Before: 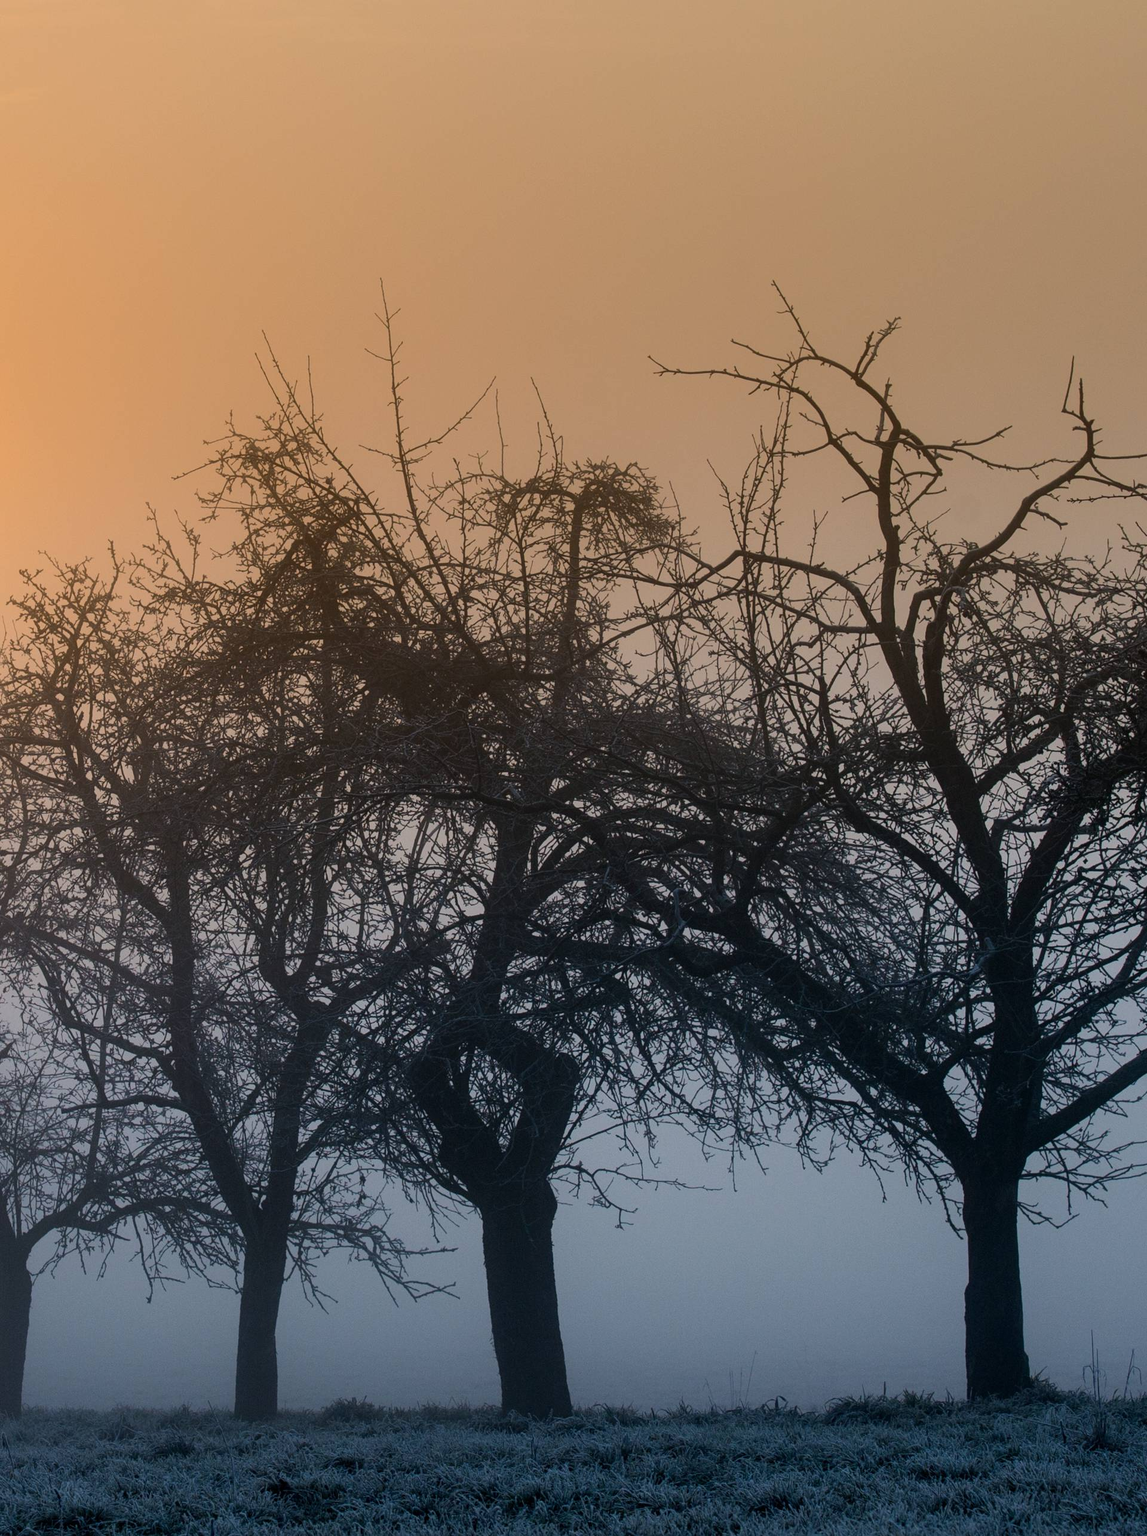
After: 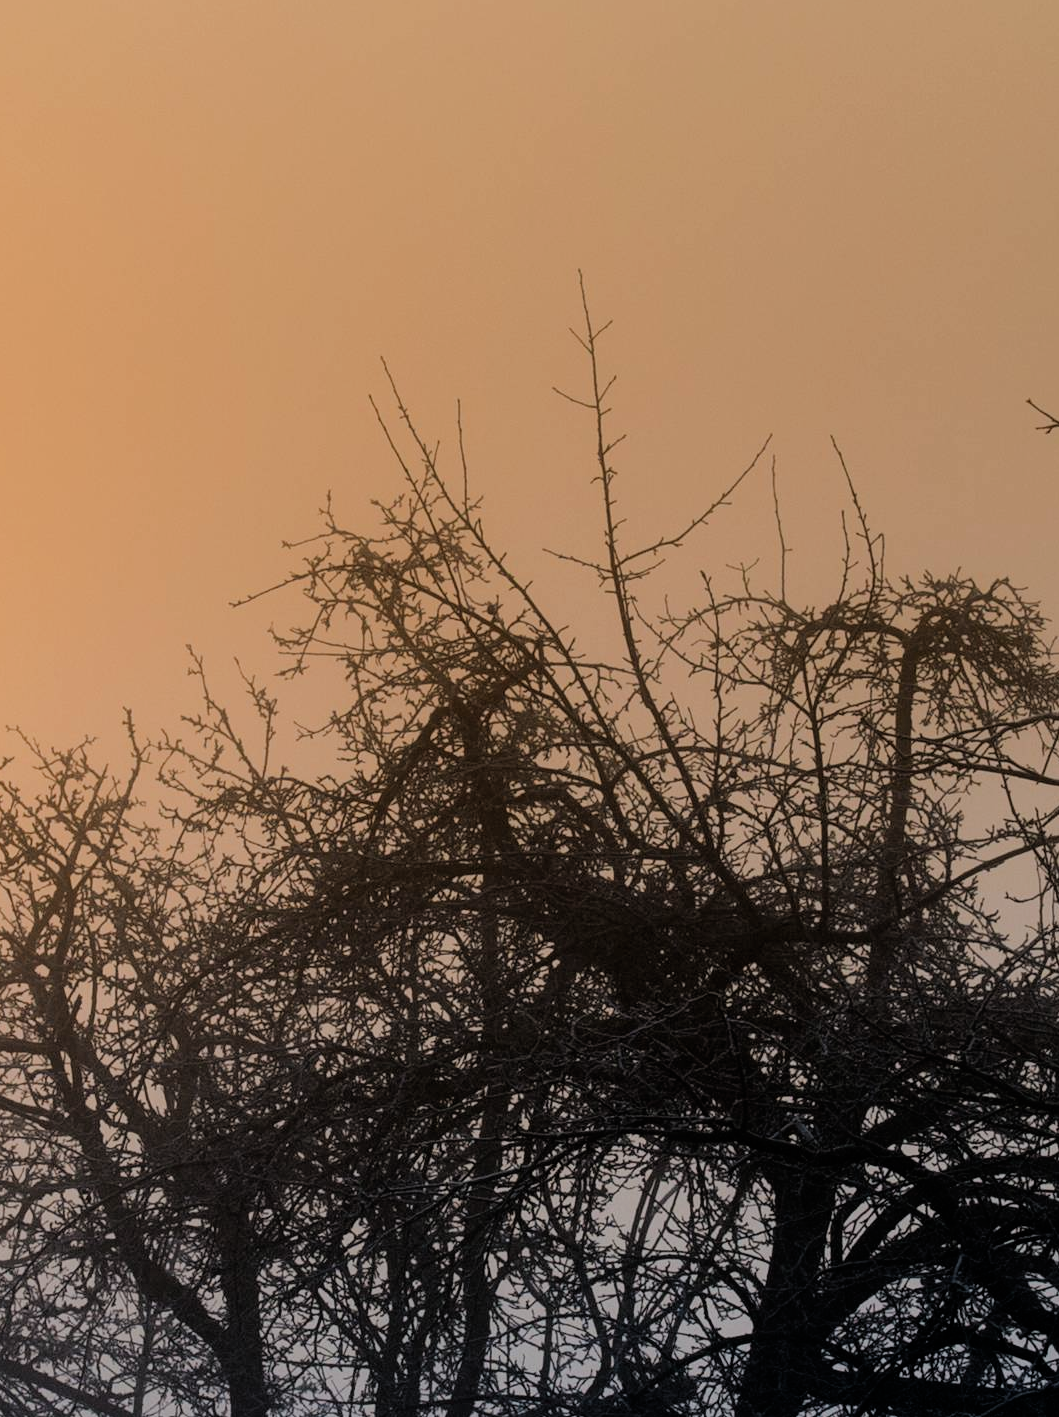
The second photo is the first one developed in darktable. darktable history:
filmic rgb: black relative exposure -7.73 EV, white relative exposure 4.42 EV, threshold 2.97 EV, hardness 3.76, latitude 49.72%, contrast 1.101, enable highlight reconstruction true
crop and rotate: left 3.071%, top 7.643%, right 41.754%, bottom 37.206%
